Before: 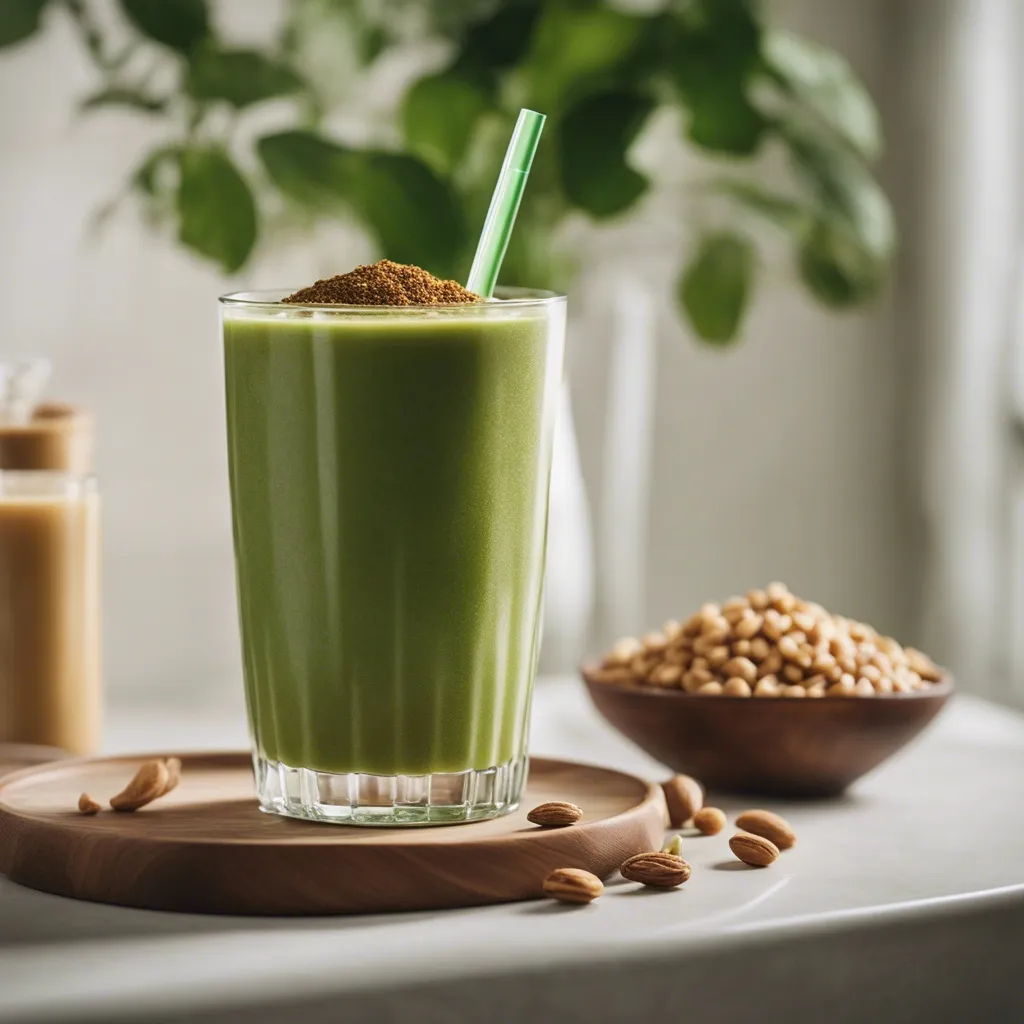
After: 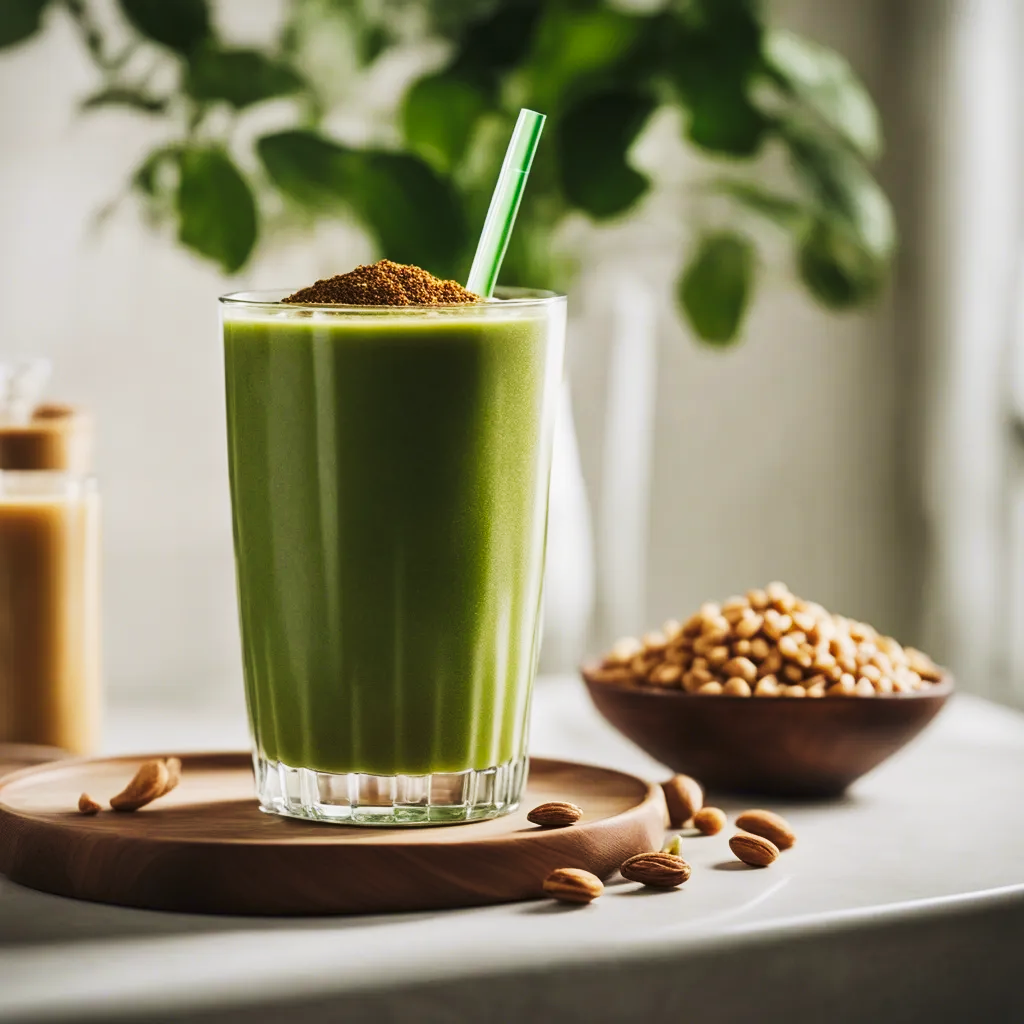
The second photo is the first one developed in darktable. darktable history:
tone curve: curves: ch0 [(0, 0) (0.055, 0.031) (0.282, 0.215) (0.729, 0.785) (1, 1)], preserve colors none
